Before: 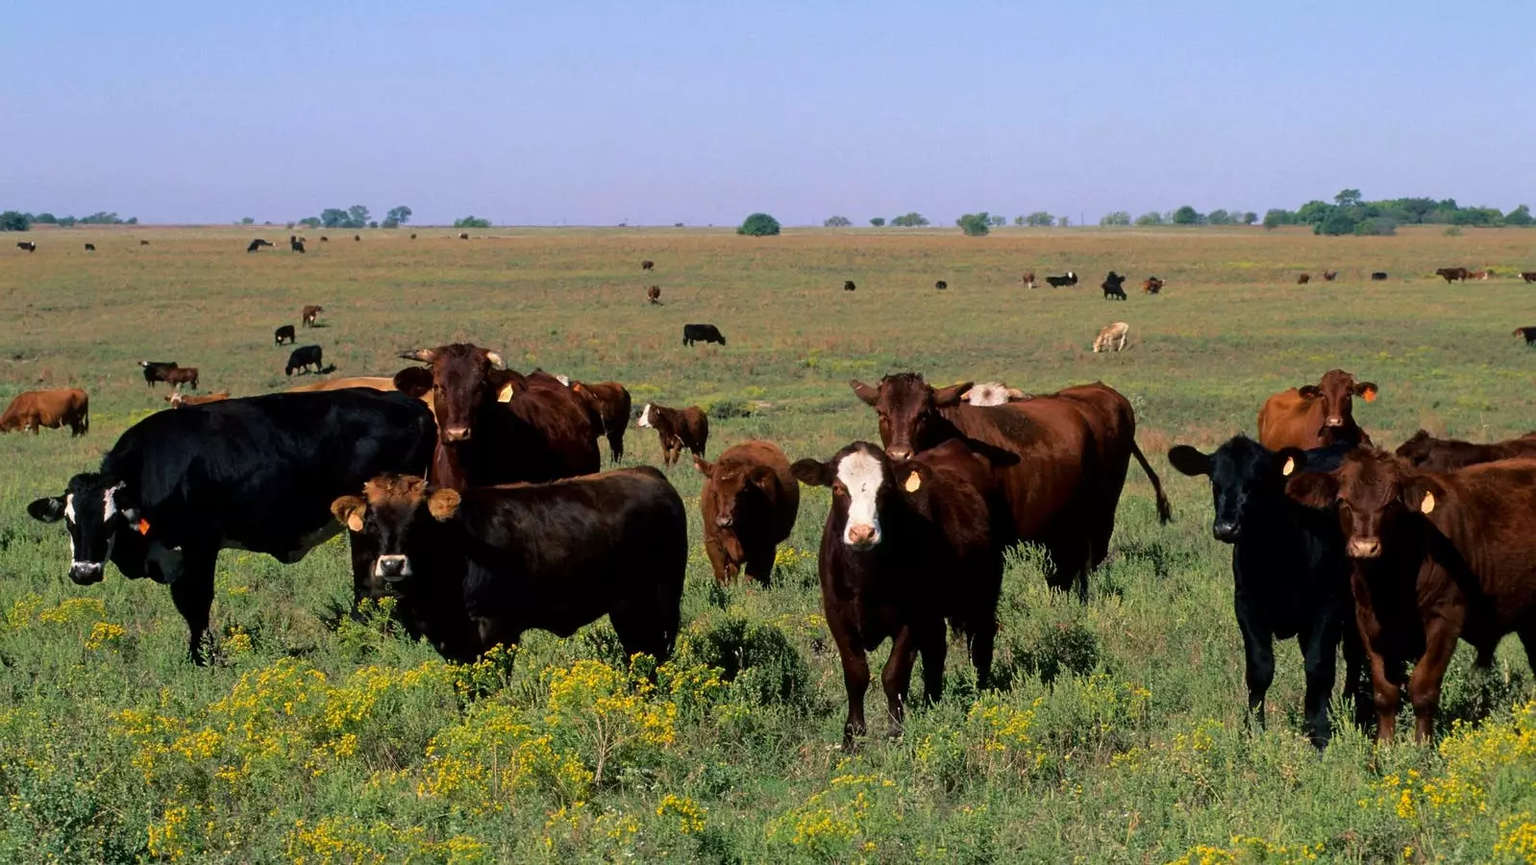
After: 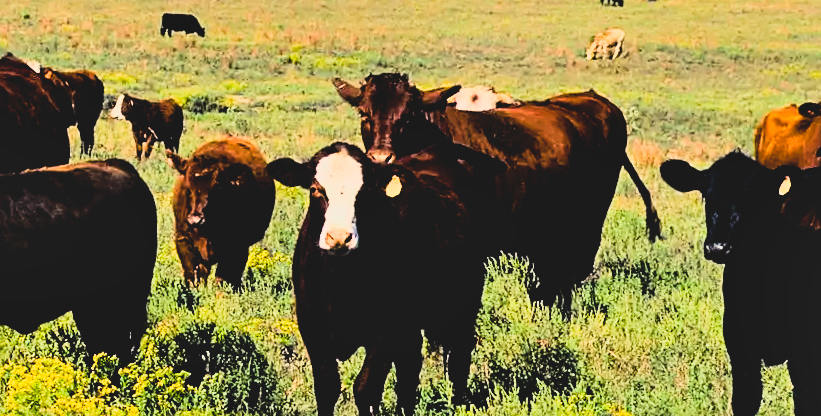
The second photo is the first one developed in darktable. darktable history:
contrast brightness saturation: contrast -0.15, brightness 0.05, saturation -0.12
color balance rgb: shadows lift › luminance -21.66%, shadows lift › chroma 6.57%, shadows lift › hue 270°, power › chroma 0.68%, power › hue 60°, highlights gain › luminance 6.08%, highlights gain › chroma 1.33%, highlights gain › hue 90°, global offset › luminance -0.87%, perceptual saturation grading › global saturation 26.86%, perceptual saturation grading › highlights -28.39%, perceptual saturation grading › mid-tones 15.22%, perceptual saturation grading › shadows 33.98%, perceptual brilliance grading › highlights 10%, perceptual brilliance grading › mid-tones 5%
rgb curve: curves: ch0 [(0, 0) (0.21, 0.15) (0.24, 0.21) (0.5, 0.75) (0.75, 0.96) (0.89, 0.99) (1, 1)]; ch1 [(0, 0.02) (0.21, 0.13) (0.25, 0.2) (0.5, 0.67) (0.75, 0.9) (0.89, 0.97) (1, 1)]; ch2 [(0, 0.02) (0.21, 0.13) (0.25, 0.2) (0.5, 0.67) (0.75, 0.9) (0.89, 0.97) (1, 1)], compensate middle gray true
sharpen: on, module defaults
crop: left 35.03%, top 36.625%, right 14.663%, bottom 20.057%
shadows and highlights: soften with gaussian
rotate and perspective: rotation 2.27°, automatic cropping off
